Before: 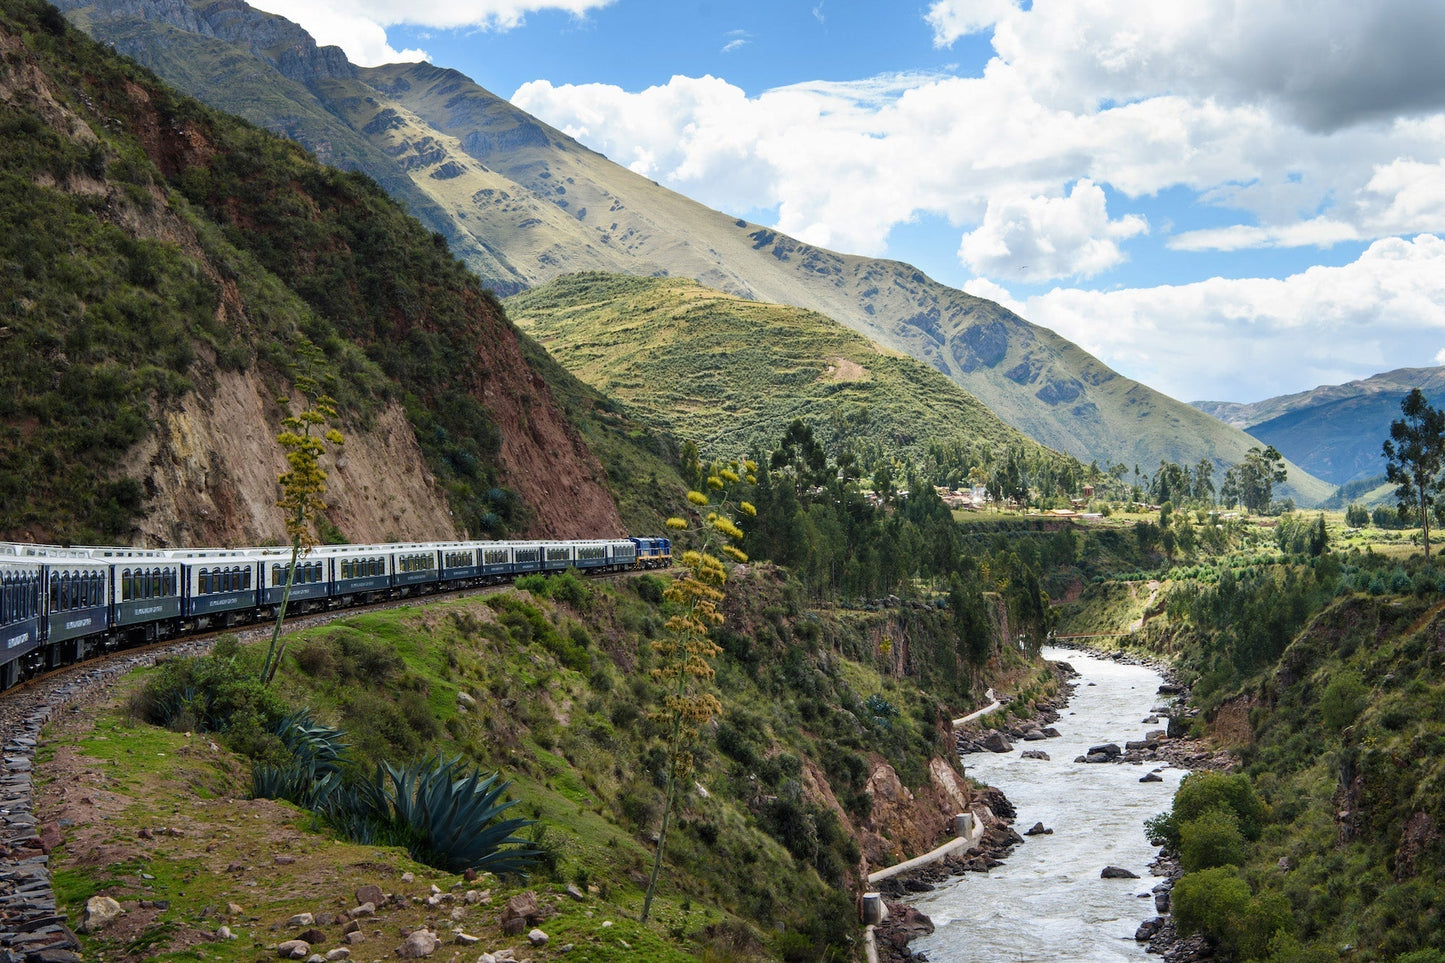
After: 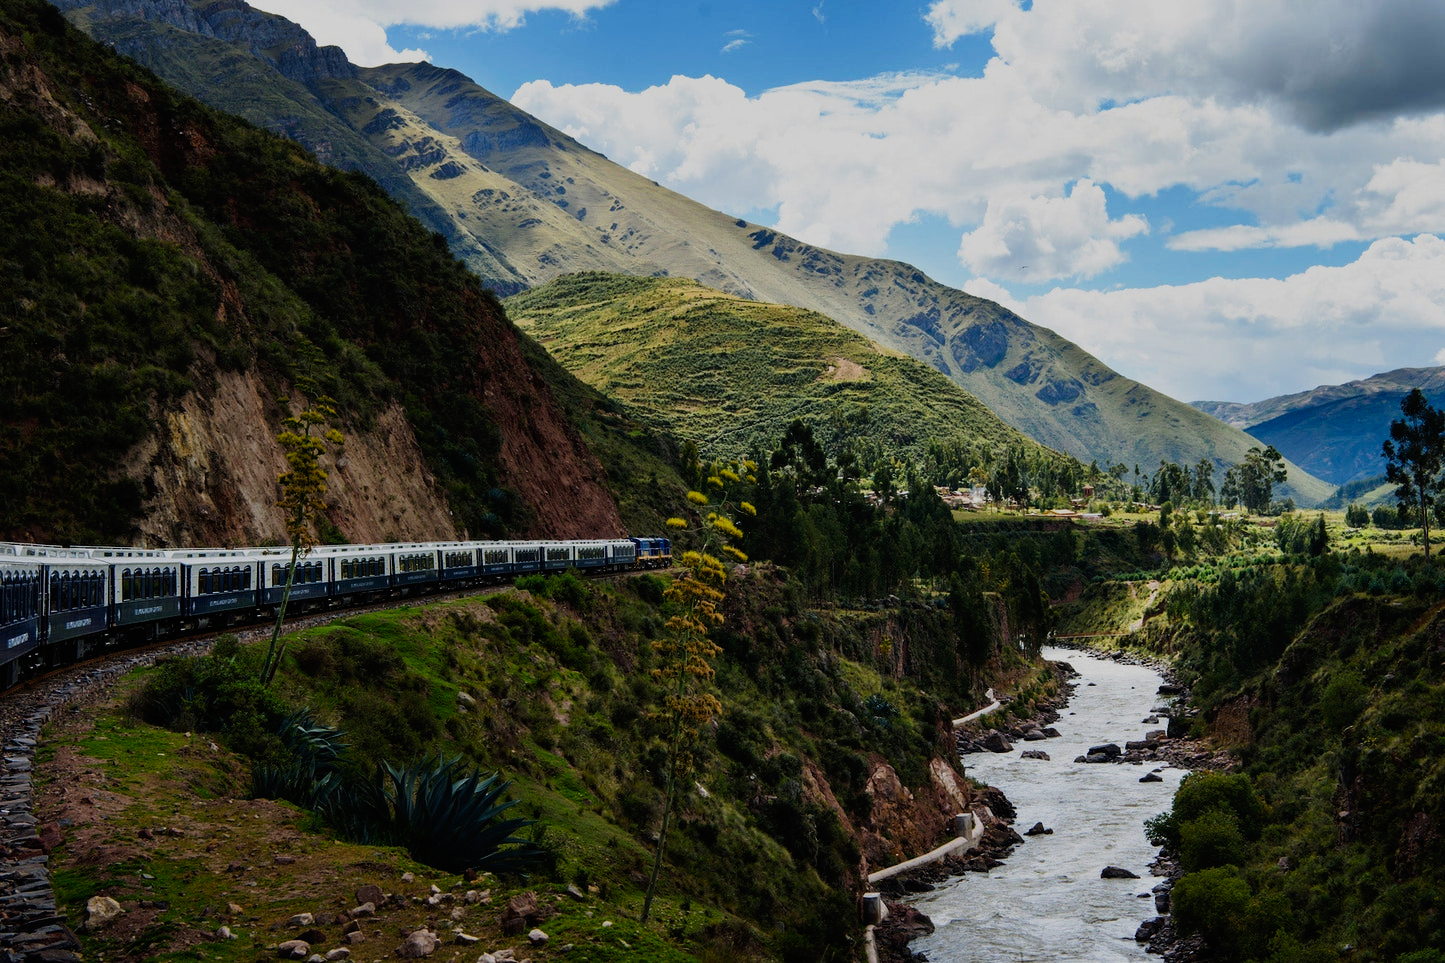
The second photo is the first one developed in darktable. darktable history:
exposure: exposure -1.951 EV, compensate highlight preservation false
base curve: curves: ch0 [(0, 0) (0.007, 0.004) (0.027, 0.03) (0.046, 0.07) (0.207, 0.54) (0.442, 0.872) (0.673, 0.972) (1, 1)], preserve colors none
